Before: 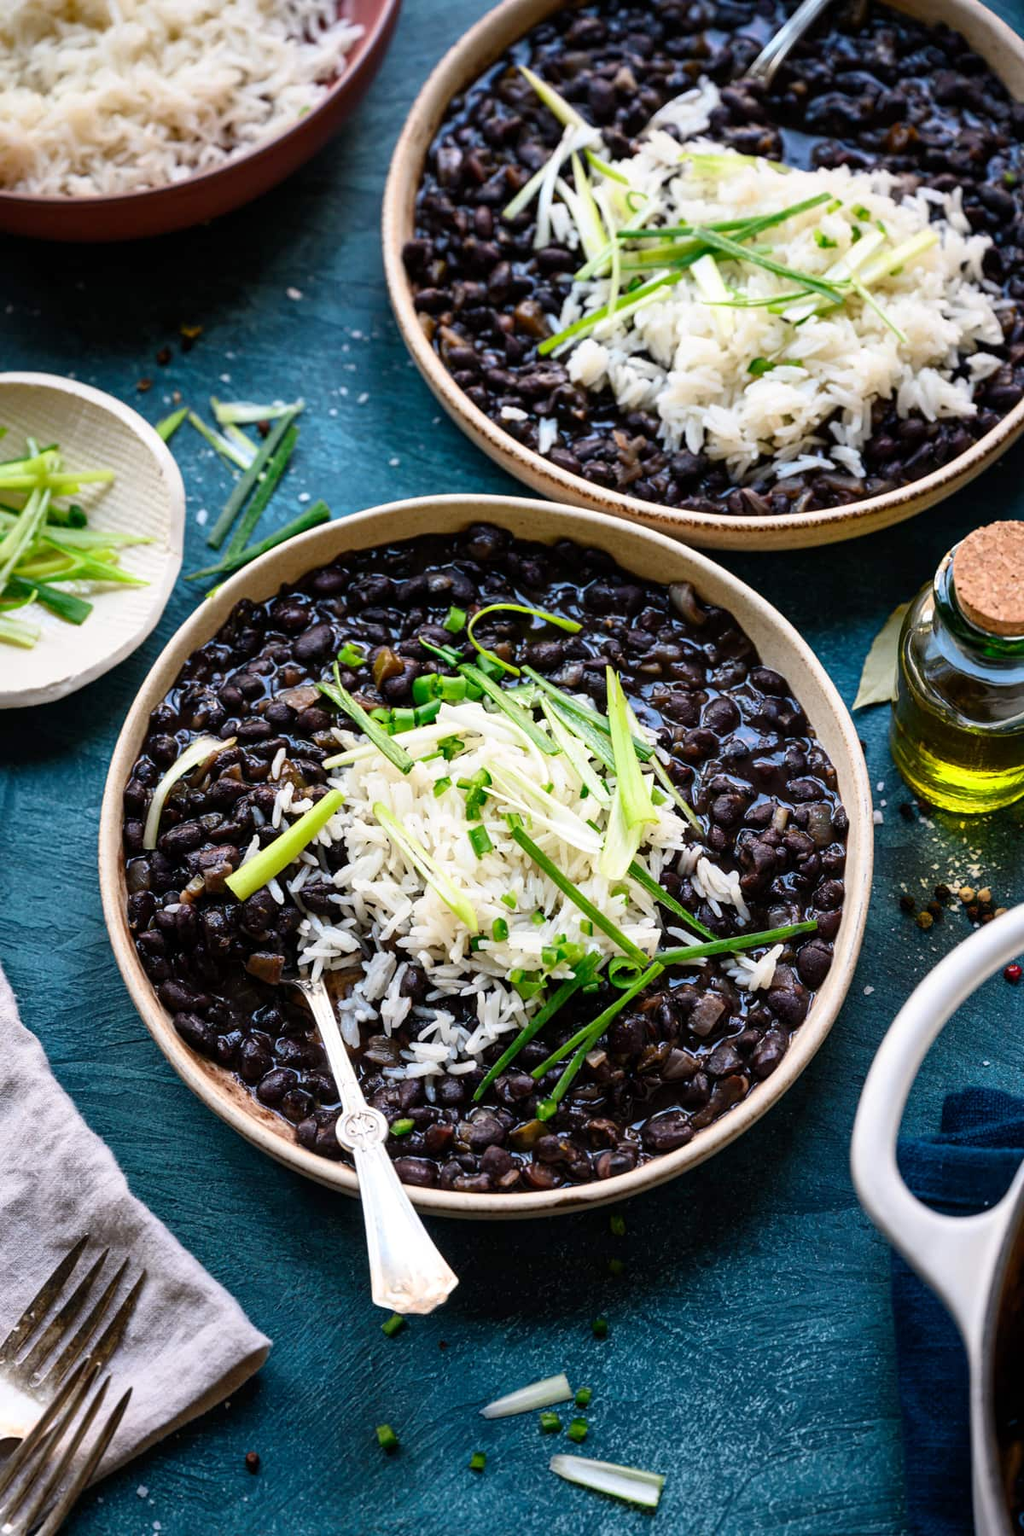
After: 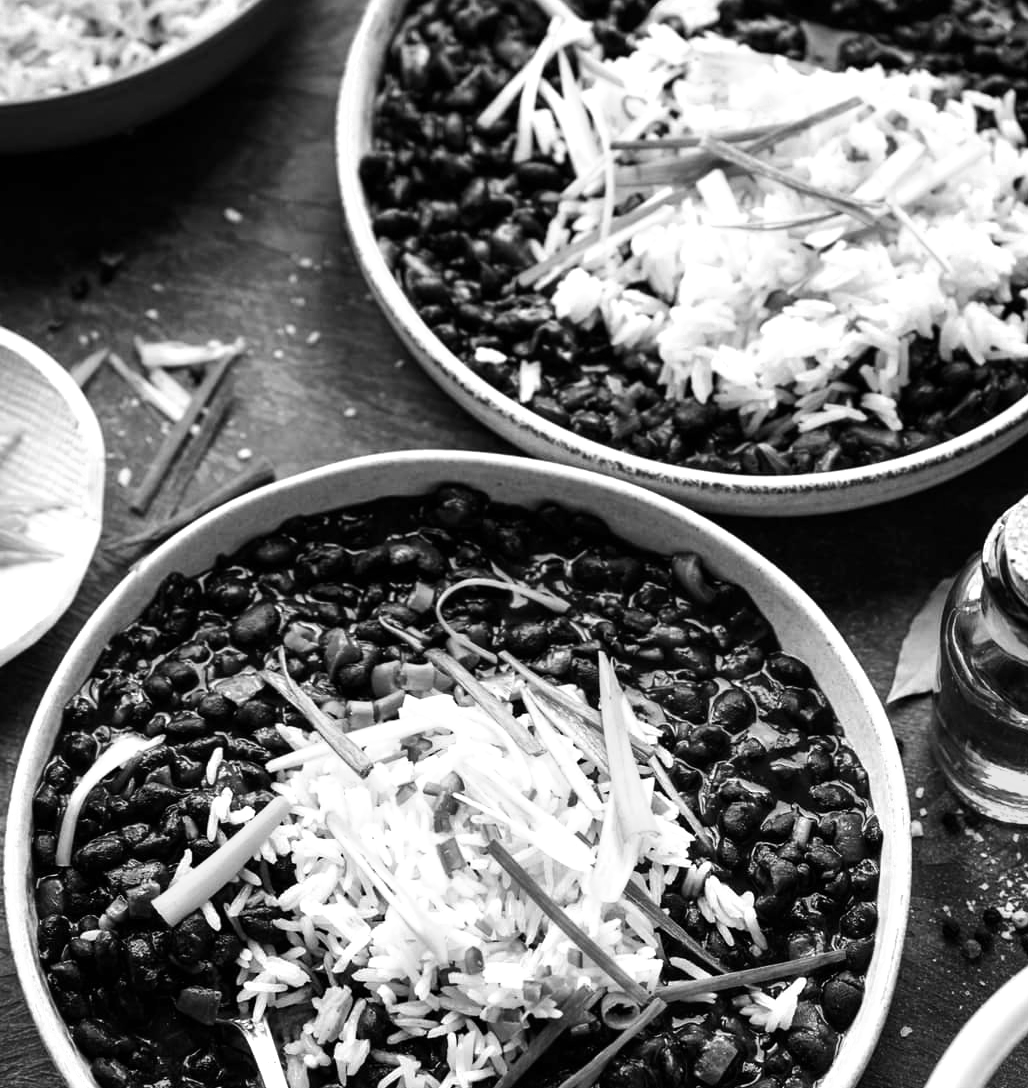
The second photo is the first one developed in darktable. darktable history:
tone equalizer: -8 EV -0.417 EV, -7 EV -0.389 EV, -6 EV -0.333 EV, -5 EV -0.222 EV, -3 EV 0.222 EV, -2 EV 0.333 EV, -1 EV 0.389 EV, +0 EV 0.417 EV, edges refinement/feathering 500, mask exposure compensation -1.57 EV, preserve details no
color zones: curves: ch0 [(0.004, 0.588) (0.116, 0.636) (0.259, 0.476) (0.423, 0.464) (0.75, 0.5)]; ch1 [(0, 0) (0.143, 0) (0.286, 0) (0.429, 0) (0.571, 0) (0.714, 0) (0.857, 0)]
crop and rotate: left 9.345%, top 7.22%, right 4.982%, bottom 32.331%
velvia: strength 15%
